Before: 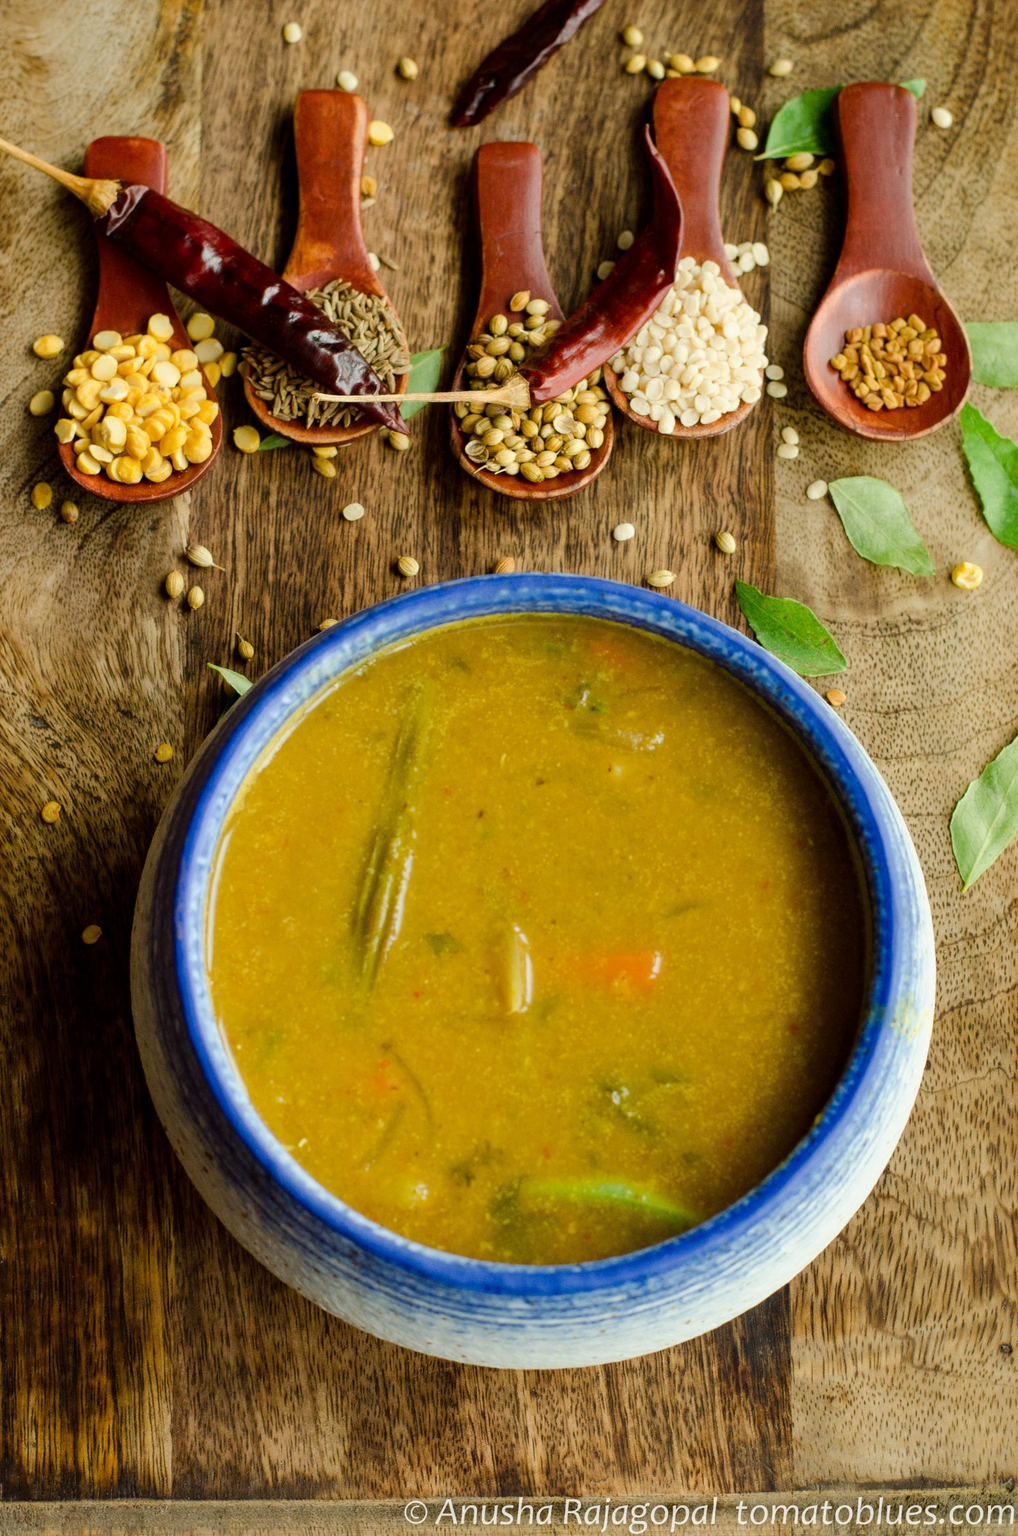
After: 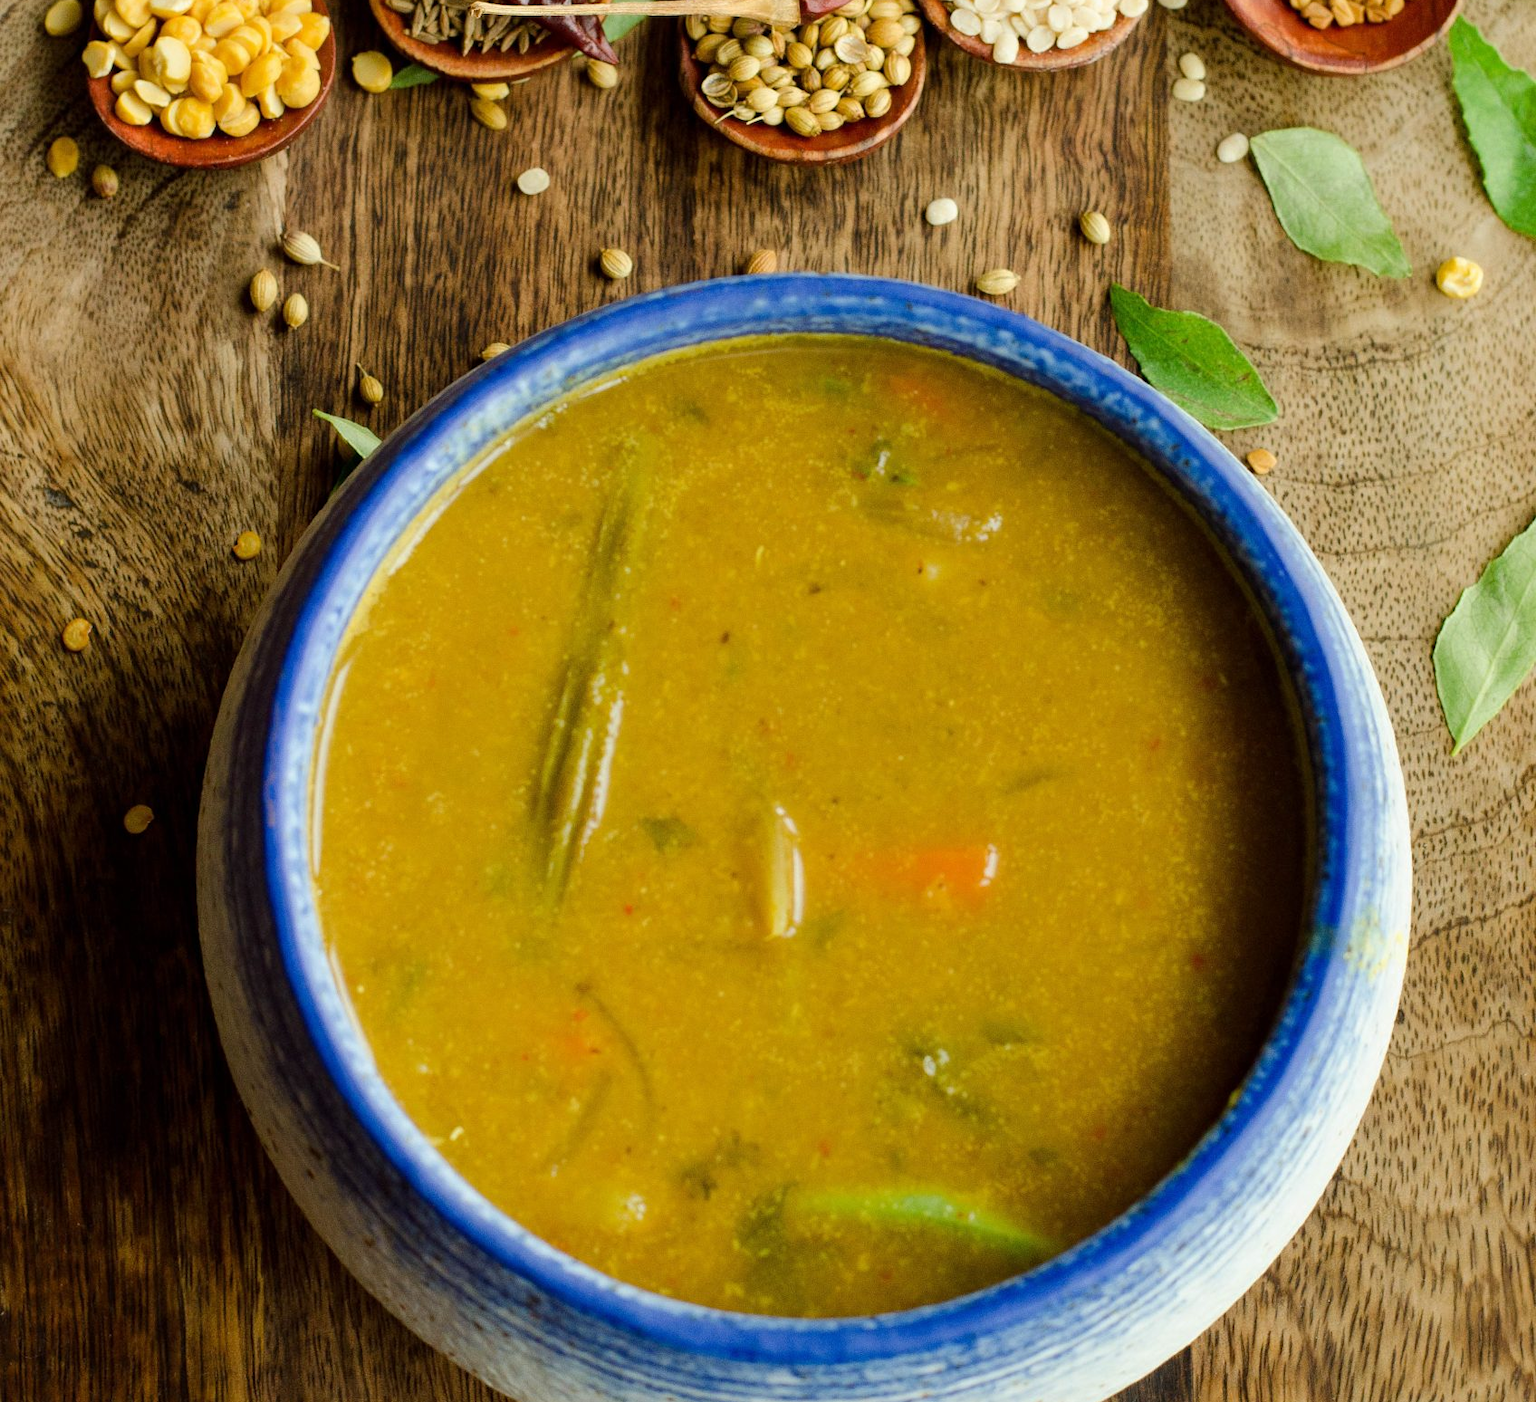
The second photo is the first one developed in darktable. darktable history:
crop and rotate: top 25.515%, bottom 13.96%
